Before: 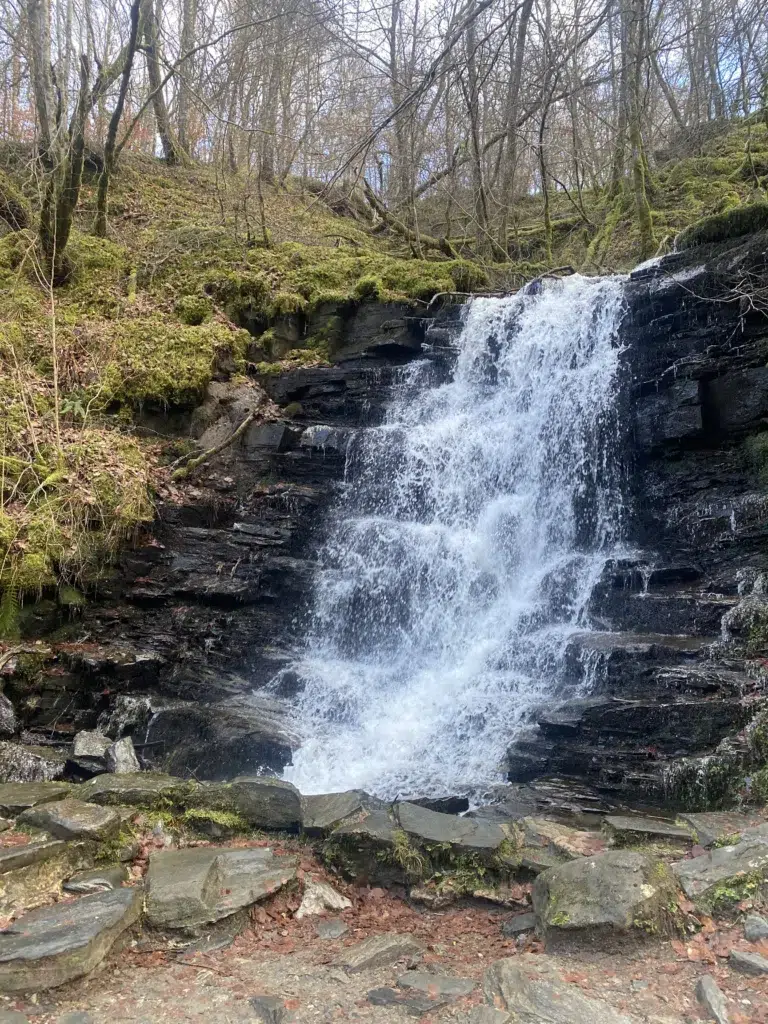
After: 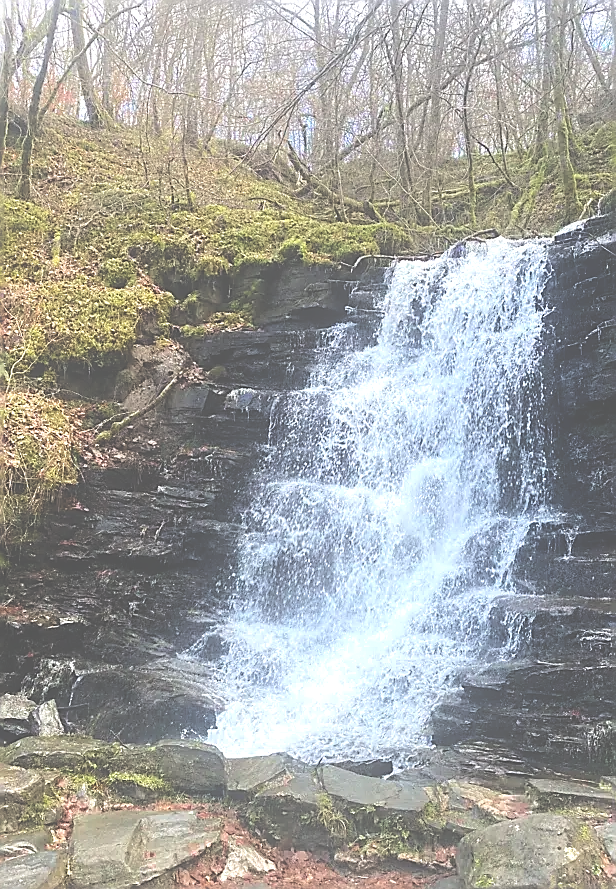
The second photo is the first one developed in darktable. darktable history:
crop: left 9.936%, top 3.627%, right 9.163%, bottom 9.233%
shadows and highlights: shadows -41.78, highlights 63.87, soften with gaussian
exposure: black level correction -0.071, exposure 0.502 EV, compensate exposure bias true, compensate highlight preservation false
sharpen: radius 1.394, amount 1.243, threshold 0.805
